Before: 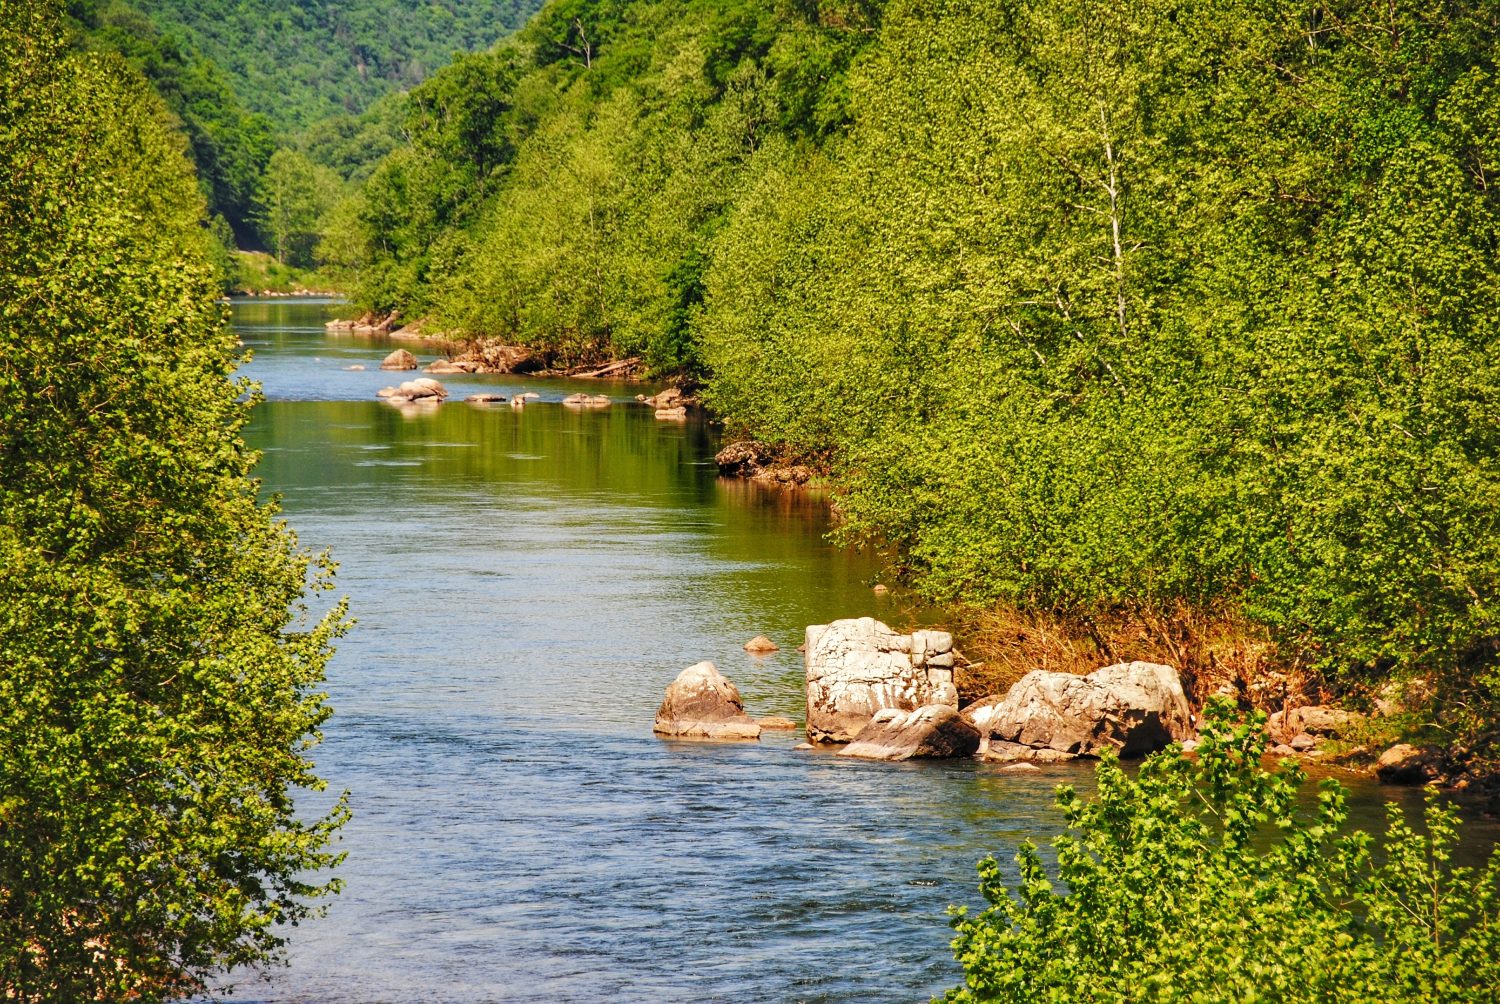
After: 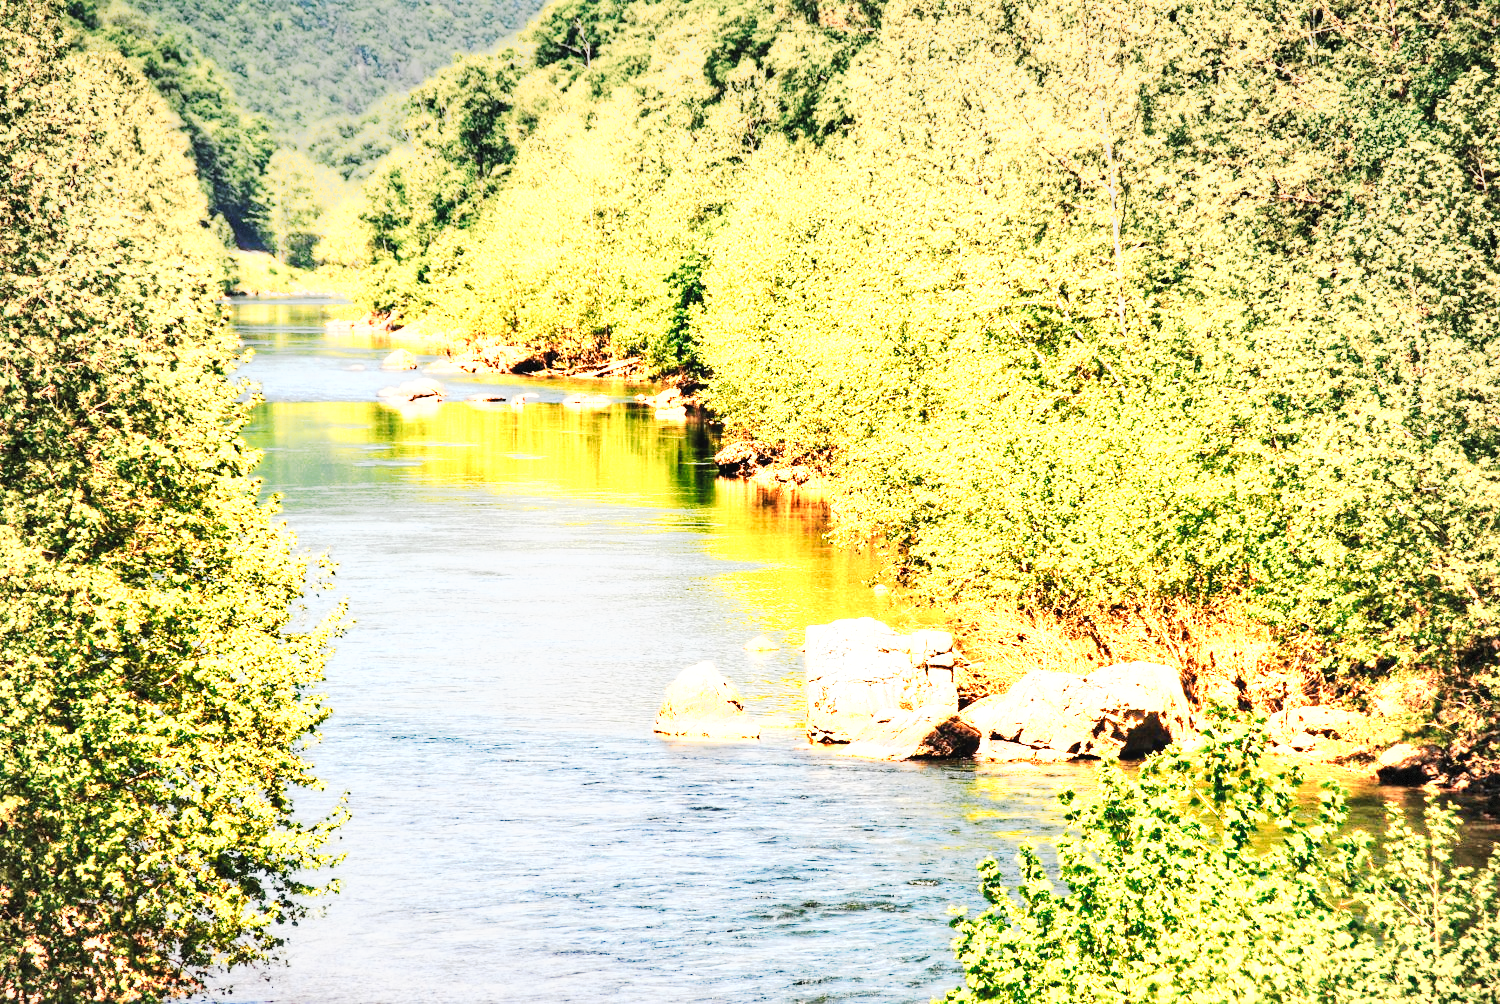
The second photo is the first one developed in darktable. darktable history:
tone curve: curves: ch0 [(0, 0) (0.003, 0.021) (0.011, 0.033) (0.025, 0.059) (0.044, 0.097) (0.069, 0.141) (0.1, 0.186) (0.136, 0.237) (0.177, 0.298) (0.224, 0.378) (0.277, 0.47) (0.335, 0.542) (0.399, 0.605) (0.468, 0.678) (0.543, 0.724) (0.623, 0.787) (0.709, 0.829) (0.801, 0.875) (0.898, 0.912) (1, 1)], preserve colors none
base curve: curves: ch0 [(0, 0) (0.007, 0.004) (0.027, 0.03) (0.046, 0.07) (0.207, 0.54) (0.442, 0.872) (0.673, 0.972) (1, 1)], preserve colors none
vignetting: fall-off start 67.65%, fall-off radius 67.87%, brightness -0.191, saturation -0.295, center (-0.027, 0.397), automatic ratio true, dithering 8-bit output
color zones: curves: ch0 [(0.018, 0.548) (0.197, 0.654) (0.425, 0.447) (0.605, 0.658) (0.732, 0.579)]; ch1 [(0.105, 0.531) (0.224, 0.531) (0.386, 0.39) (0.618, 0.456) (0.732, 0.456) (0.956, 0.421)]; ch2 [(0.039, 0.583) (0.215, 0.465) (0.399, 0.544) (0.465, 0.548) (0.614, 0.447) (0.724, 0.43) (0.882, 0.623) (0.956, 0.632)]
